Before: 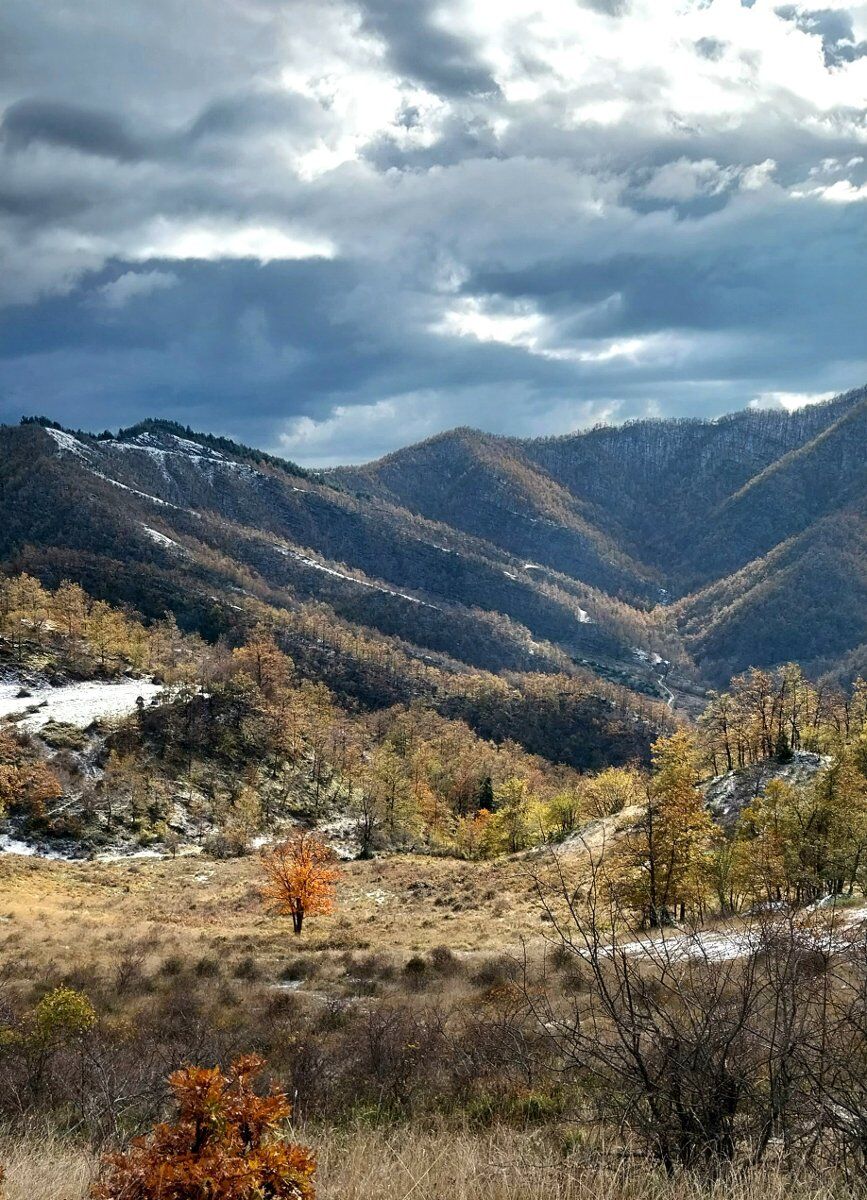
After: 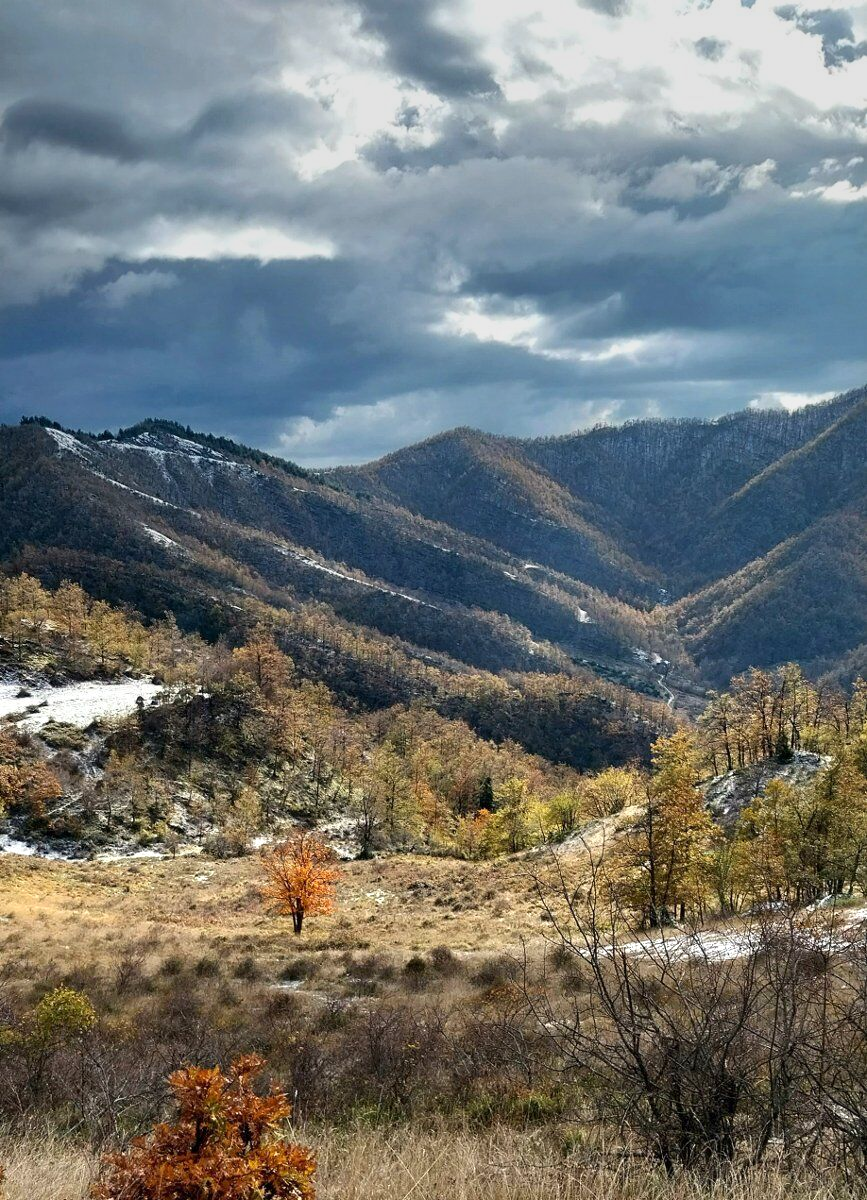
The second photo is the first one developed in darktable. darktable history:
graduated density: on, module defaults
exposure: exposure 0.207 EV, compensate highlight preservation false
